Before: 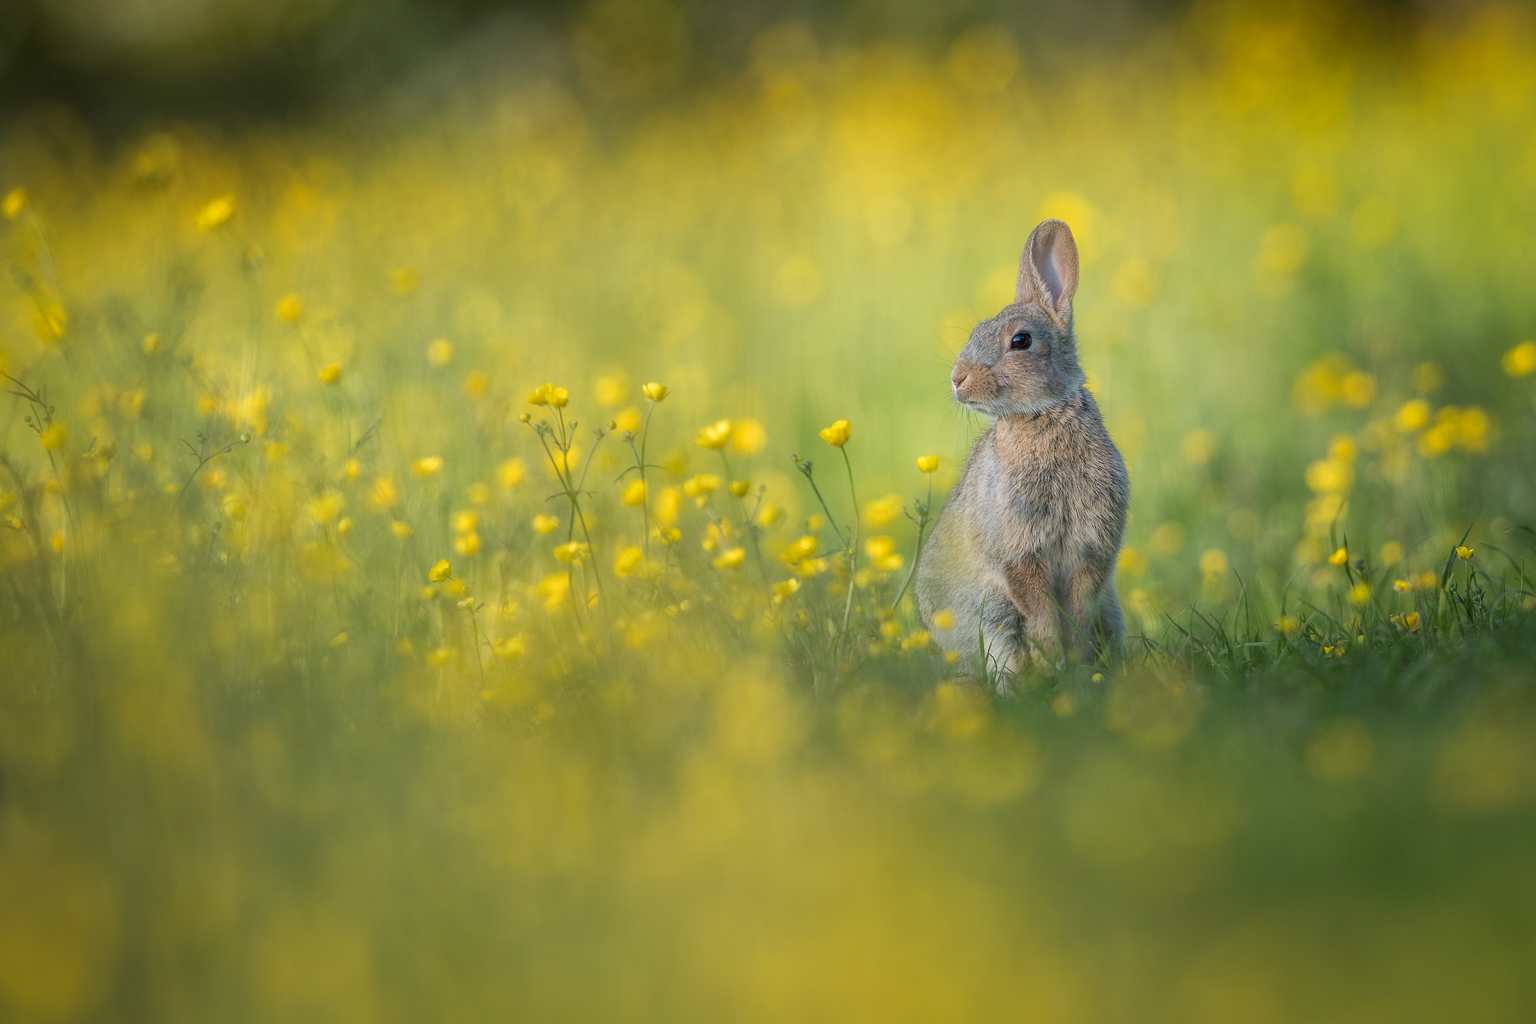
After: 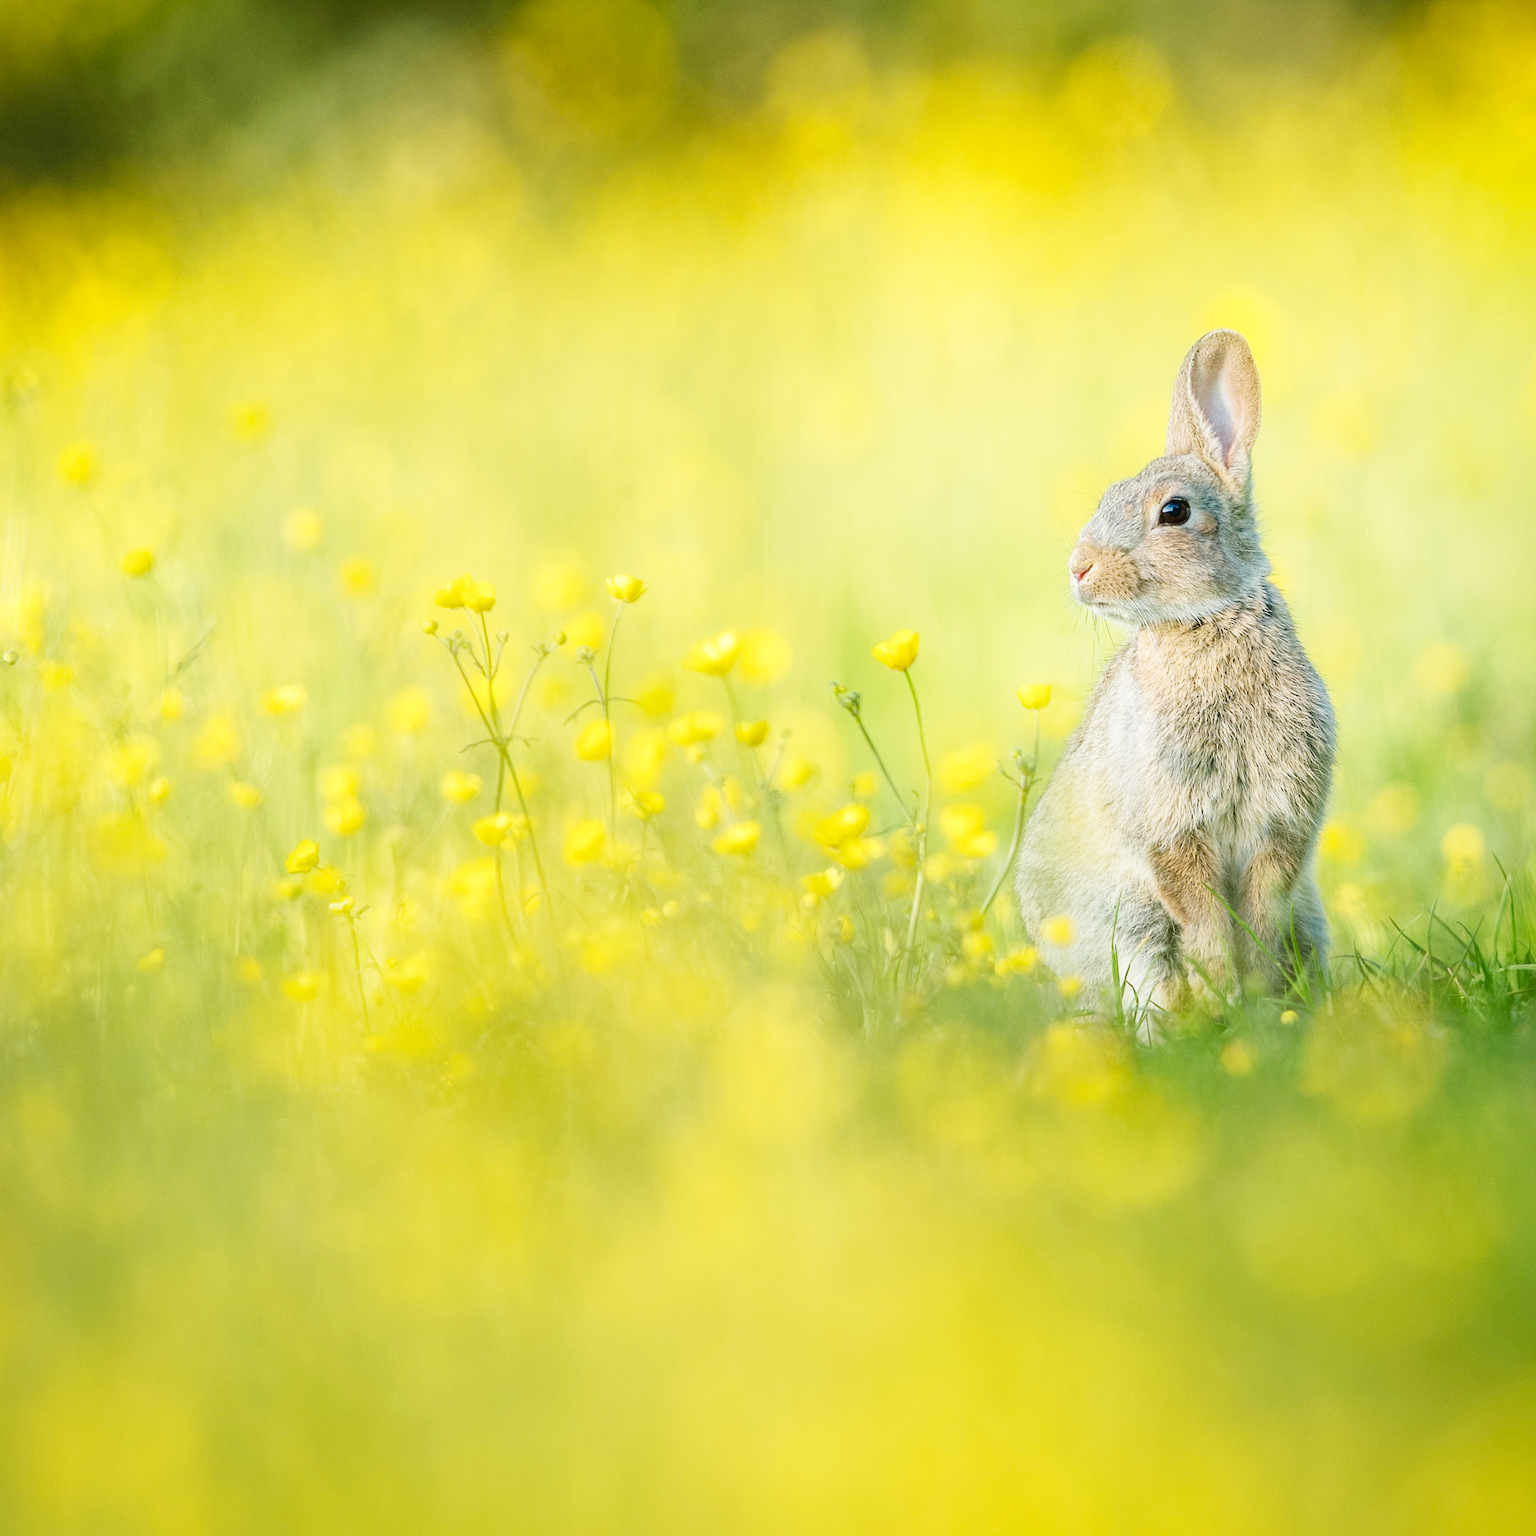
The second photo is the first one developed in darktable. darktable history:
exposure: black level correction 0.001, compensate highlight preservation false
base curve: curves: ch0 [(0, 0.003) (0.001, 0.002) (0.006, 0.004) (0.02, 0.022) (0.048, 0.086) (0.094, 0.234) (0.162, 0.431) (0.258, 0.629) (0.385, 0.8) (0.548, 0.918) (0.751, 0.988) (1, 1)], preserve colors none
color balance: mode lift, gamma, gain (sRGB), lift [1.04, 1, 1, 0.97], gamma [1.01, 1, 1, 0.97], gain [0.96, 1, 1, 0.97]
crop and rotate: left 15.546%, right 17.787%
